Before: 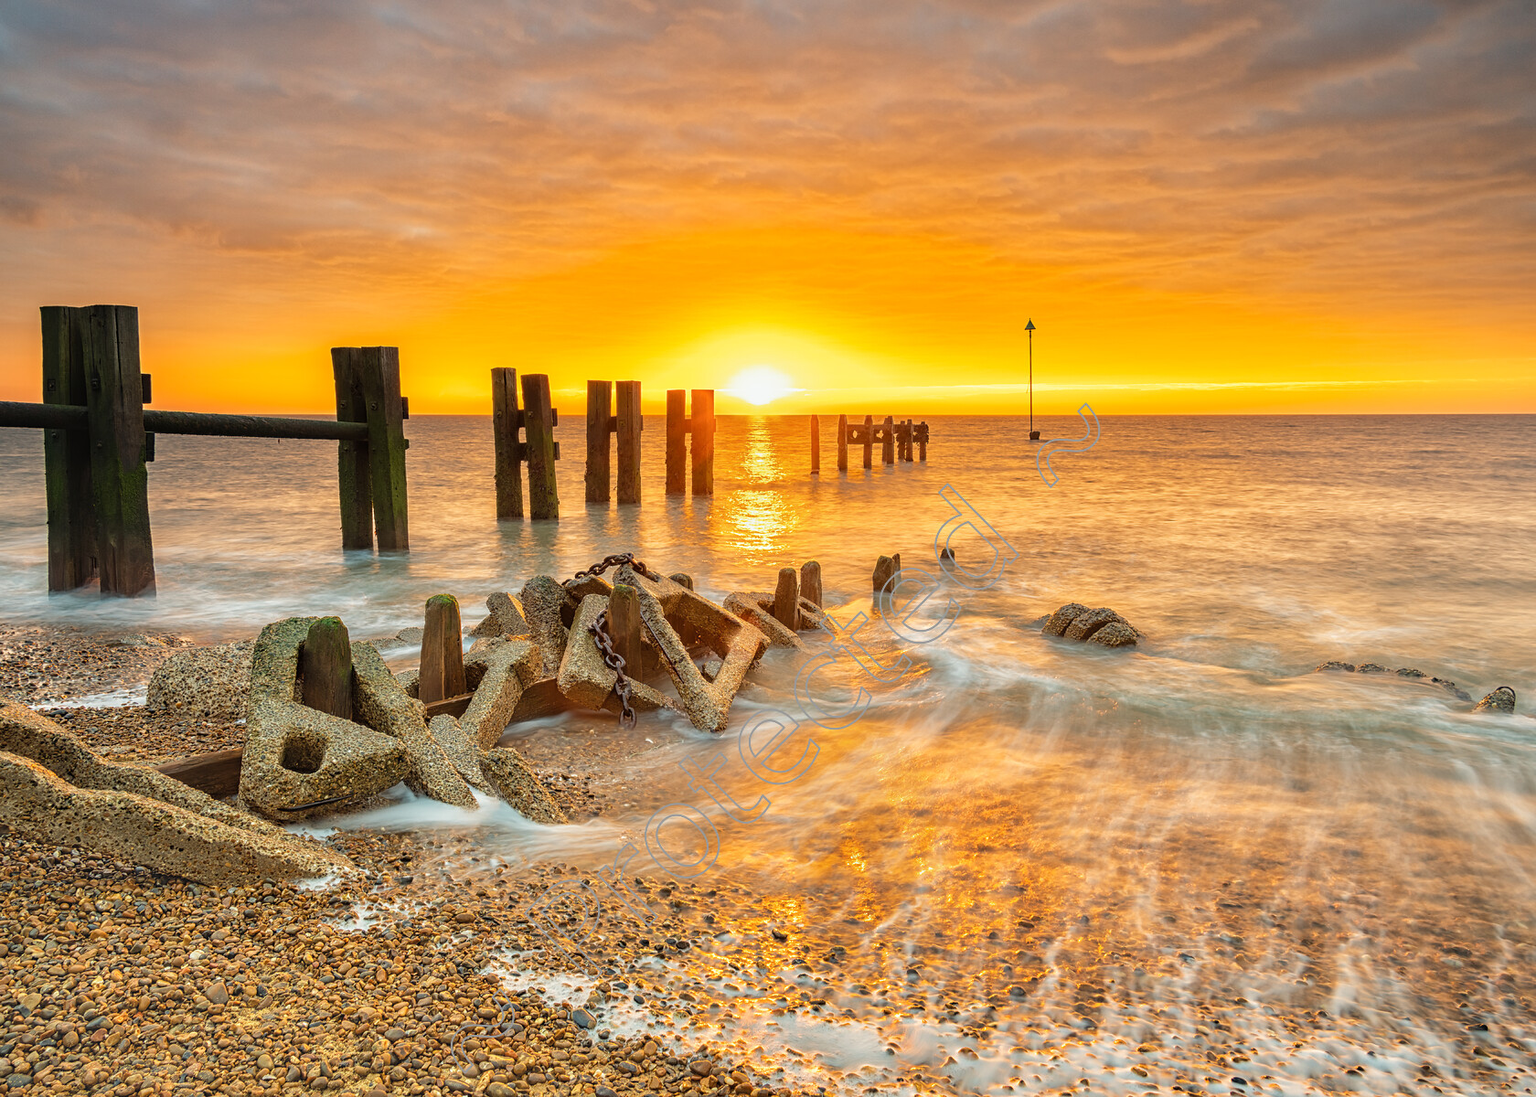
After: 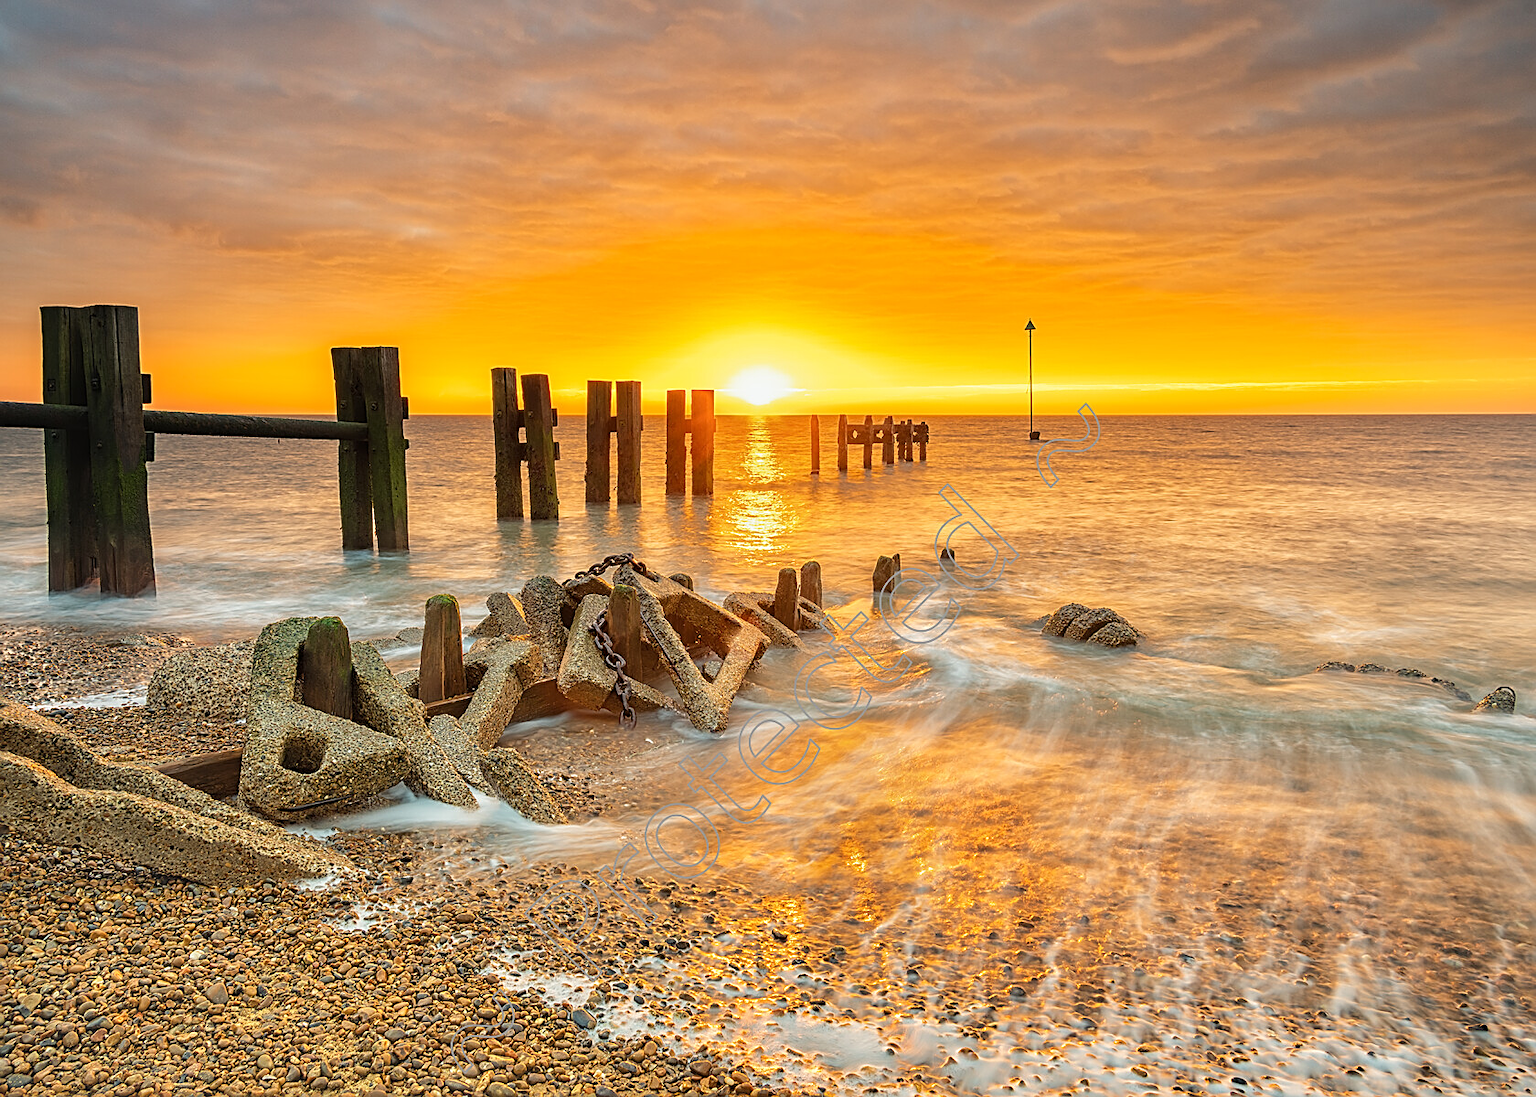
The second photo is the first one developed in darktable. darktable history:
levels: levels [0, 0.499, 1]
sharpen: on, module defaults
